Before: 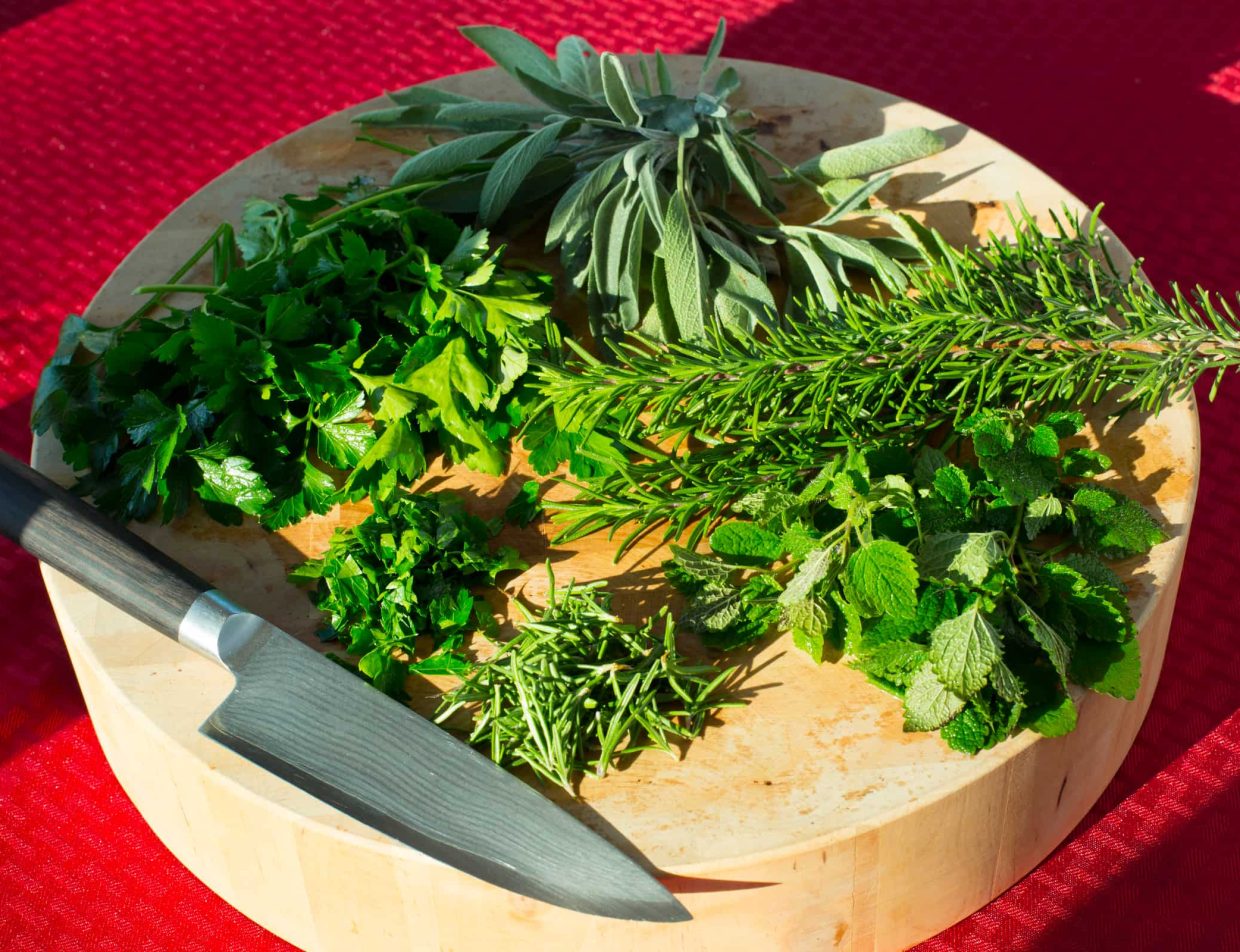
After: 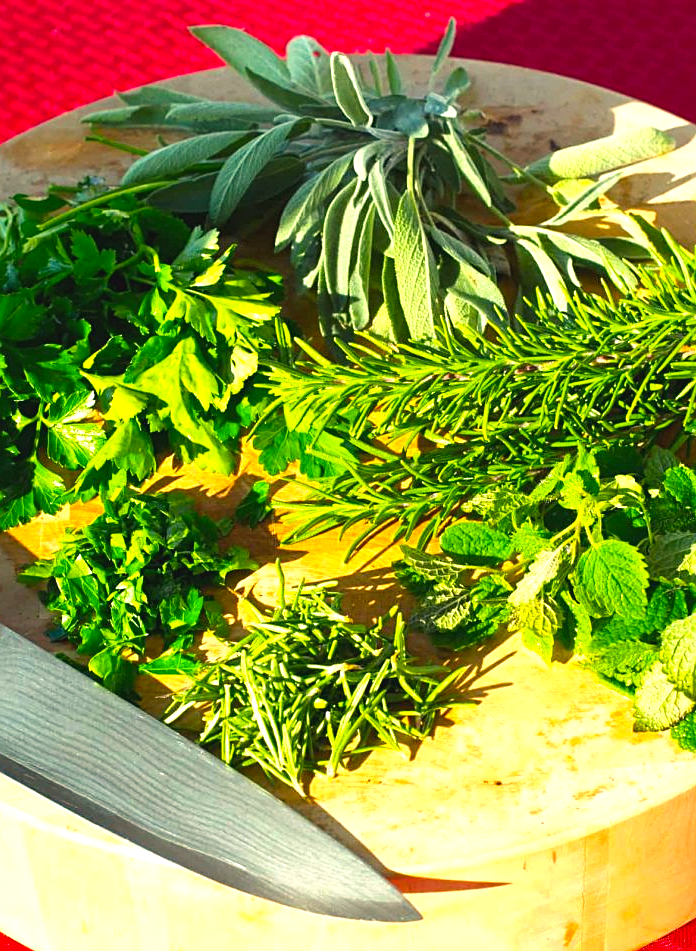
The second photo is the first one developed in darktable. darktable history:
color balance rgb: highlights gain › chroma 2.873%, highlights gain › hue 61.72°, global offset › luminance 0.493%, perceptual saturation grading › global saturation 25.194%
exposure: black level correction 0, exposure 0.864 EV, compensate highlight preservation false
crop: left 21.782%, right 22.05%, bottom 0.011%
sharpen: on, module defaults
